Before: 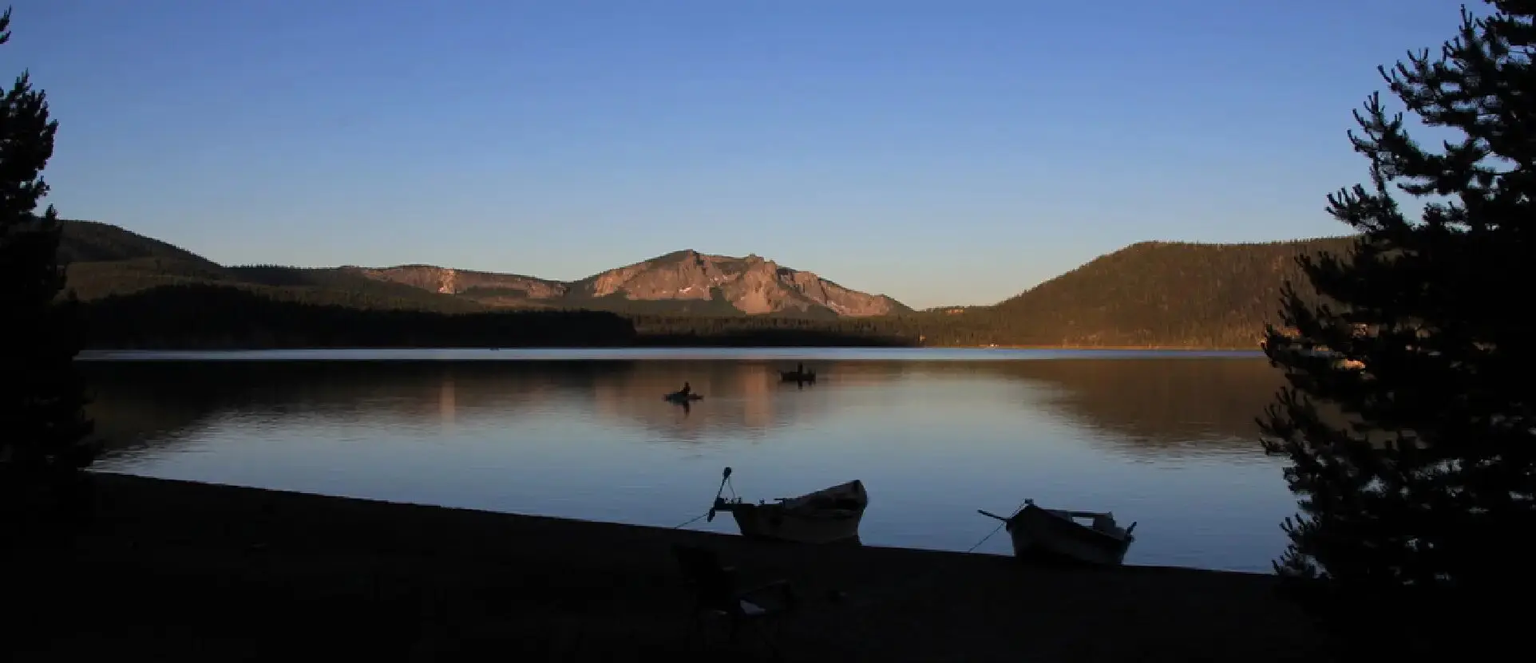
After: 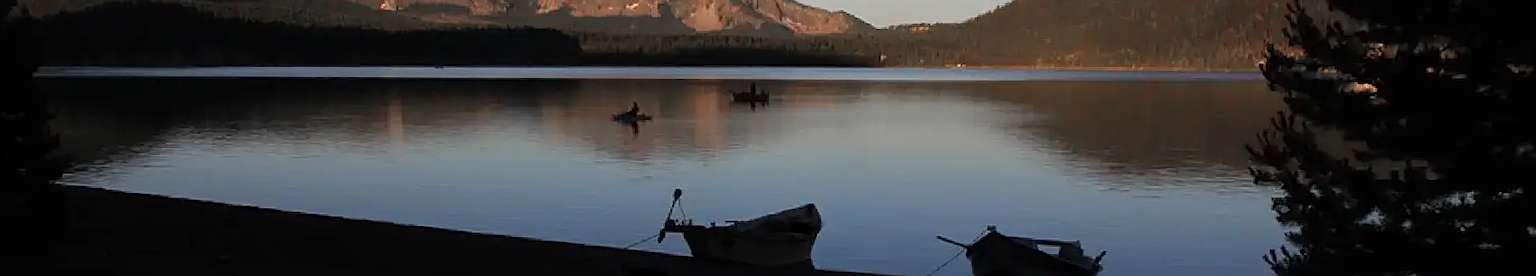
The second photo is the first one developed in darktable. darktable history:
crop: top 45.551%, bottom 12.262%
rotate and perspective: rotation 0.062°, lens shift (vertical) 0.115, lens shift (horizontal) -0.133, crop left 0.047, crop right 0.94, crop top 0.061, crop bottom 0.94
color zones: curves: ch1 [(0, 0.708) (0.088, 0.648) (0.245, 0.187) (0.429, 0.326) (0.571, 0.498) (0.714, 0.5) (0.857, 0.5) (1, 0.708)]
sharpen: on, module defaults
